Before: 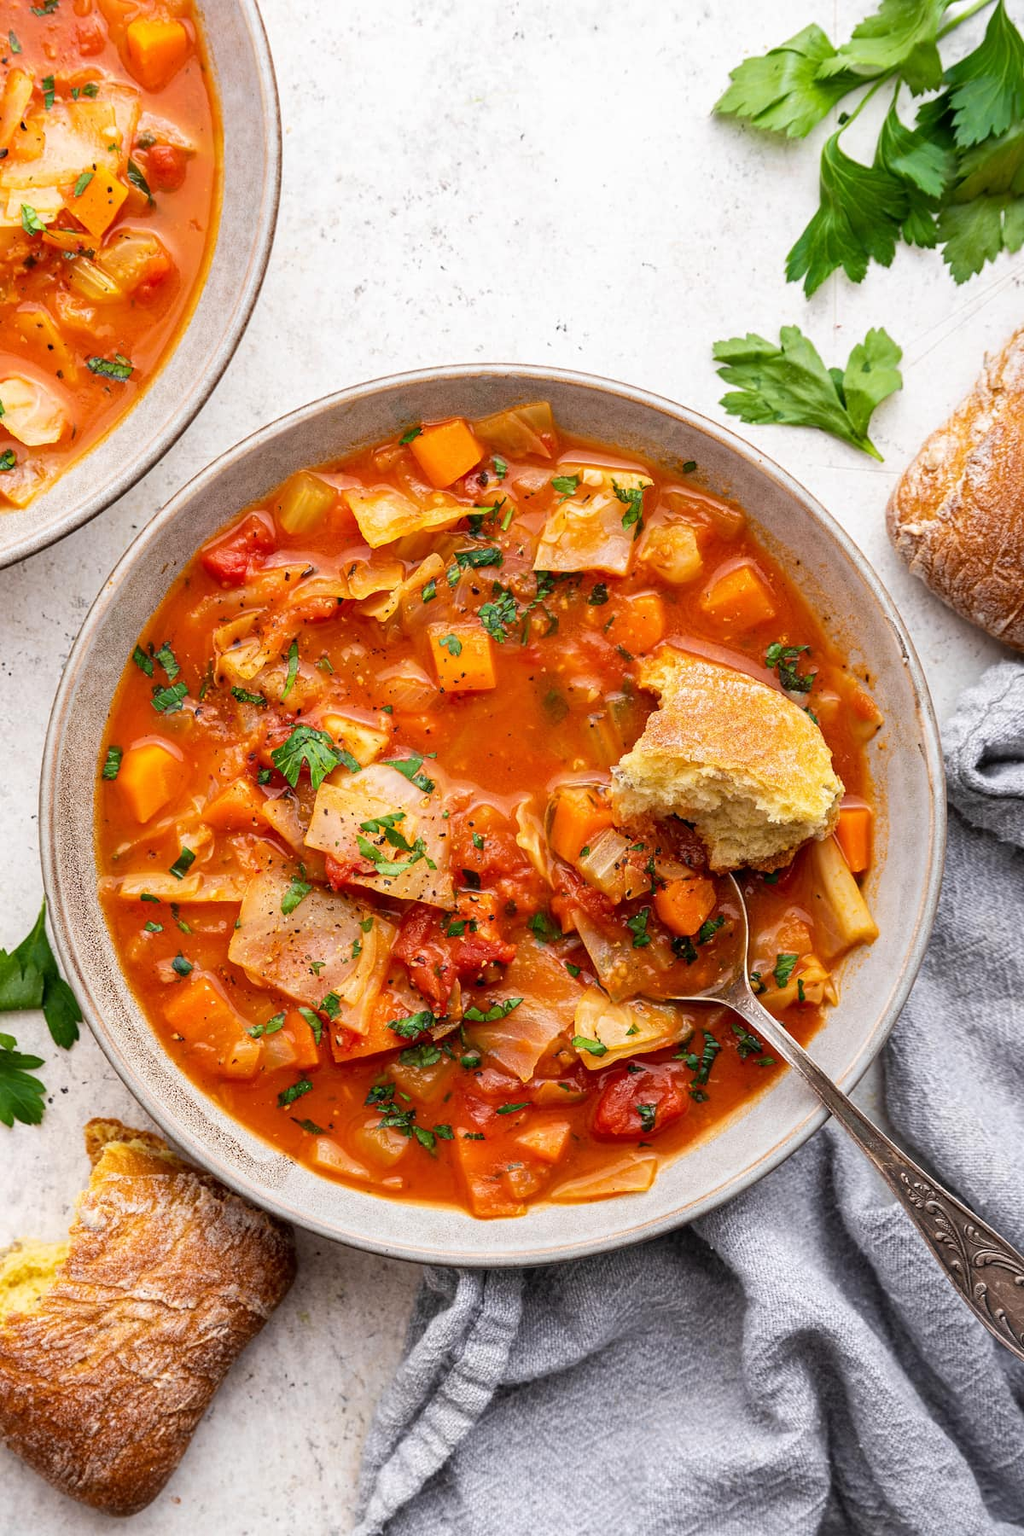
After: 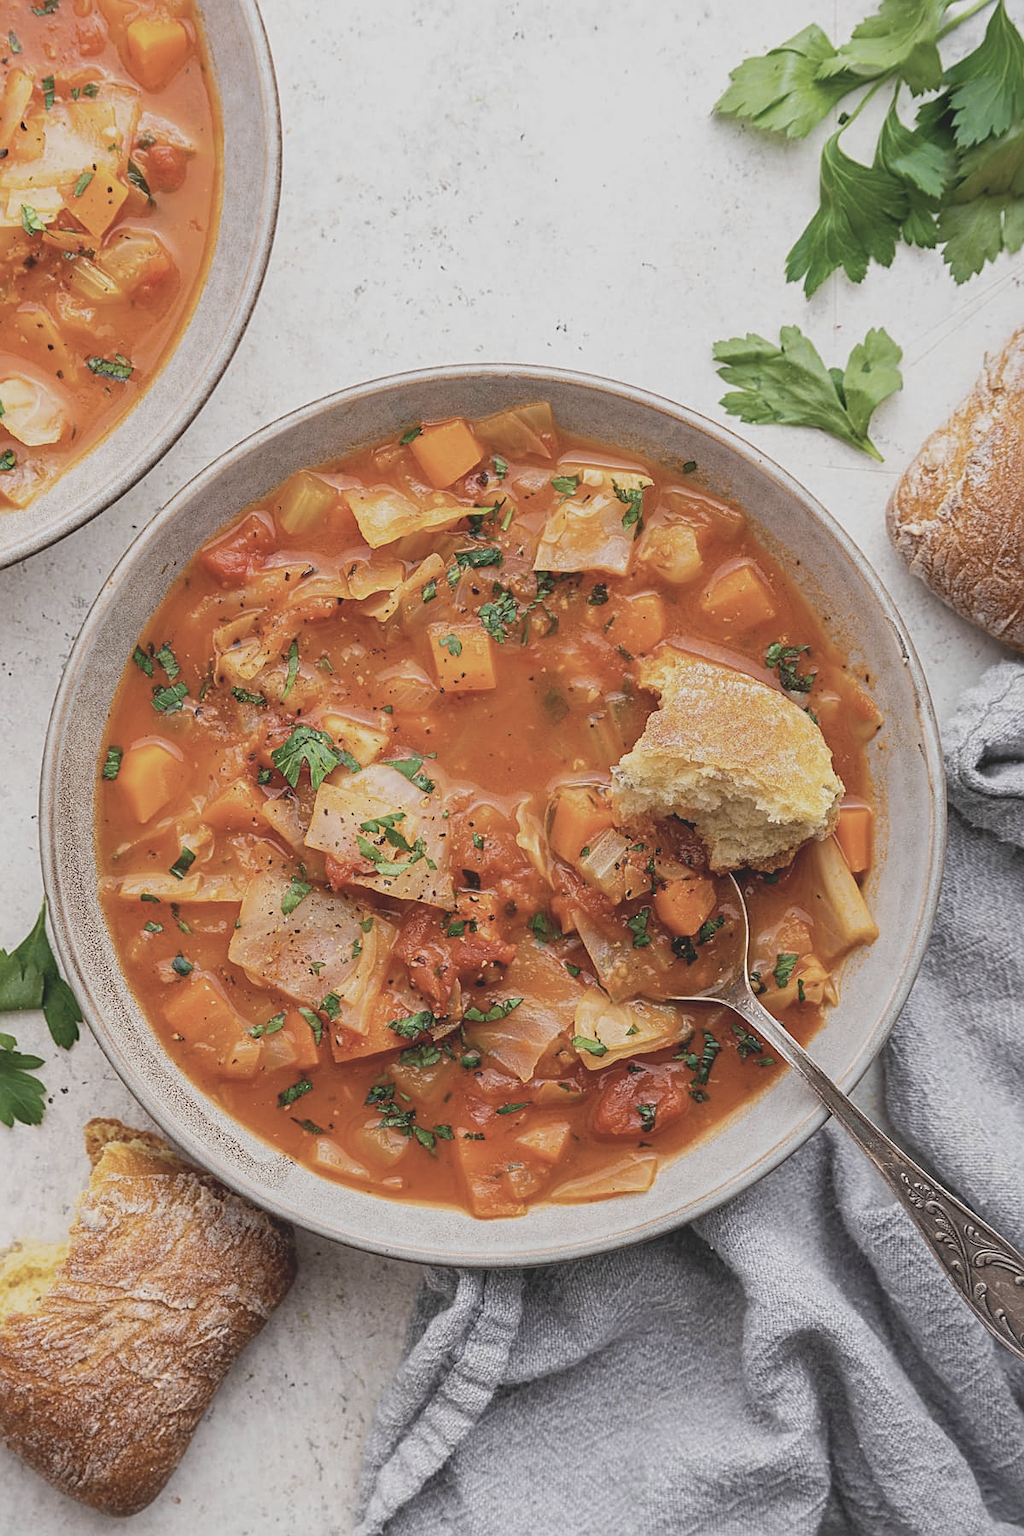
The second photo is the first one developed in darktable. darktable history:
contrast brightness saturation: contrast -0.26, saturation -0.43
sharpen: on, module defaults
